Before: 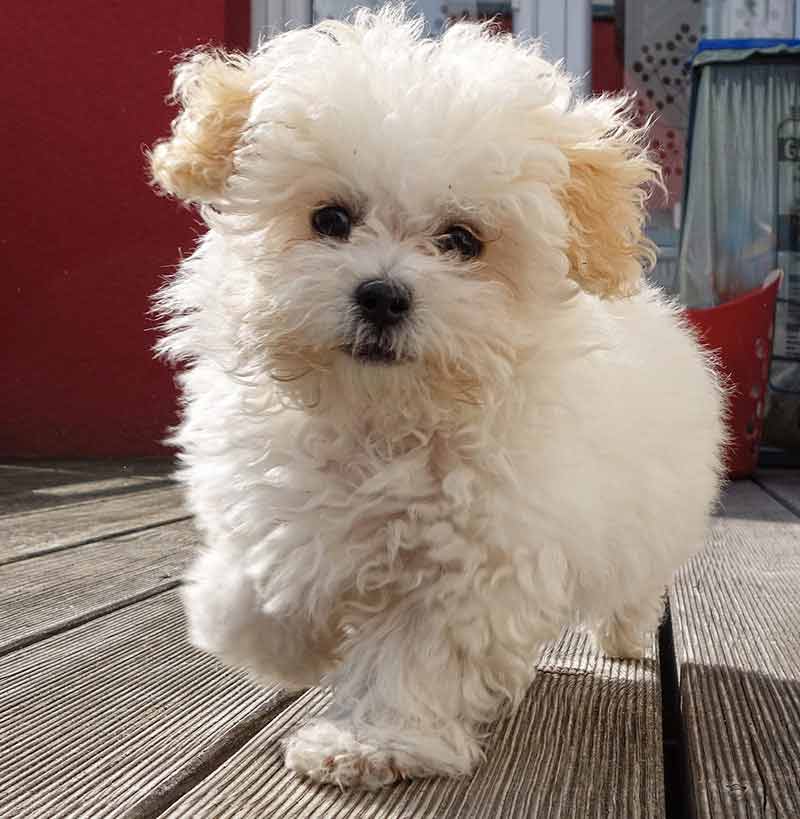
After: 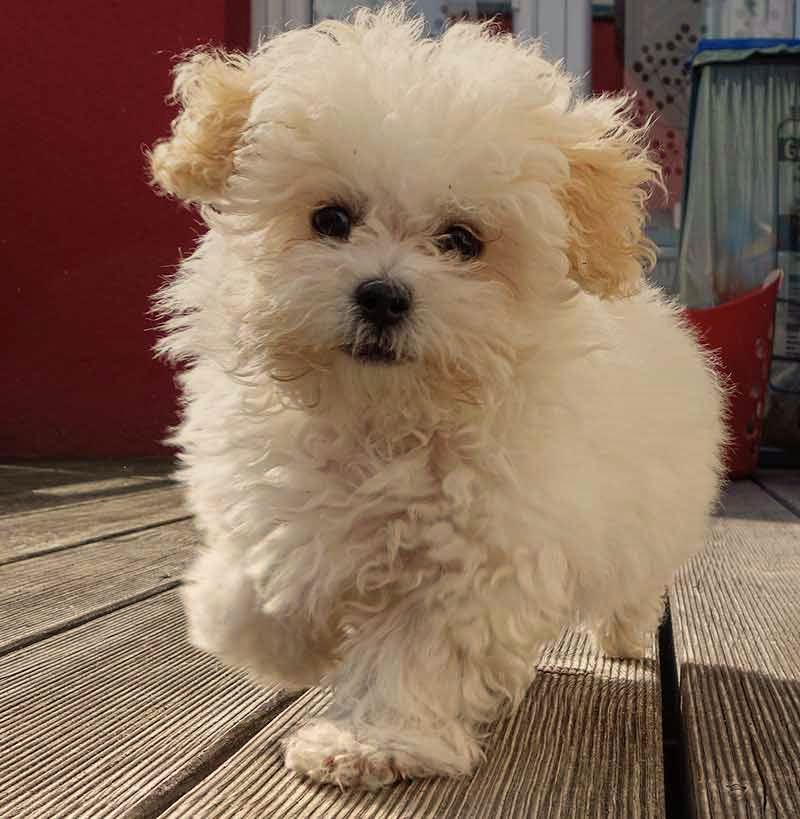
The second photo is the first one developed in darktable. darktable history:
graduated density: rotation 5.63°, offset 76.9
velvia: on, module defaults
white balance: red 1.045, blue 0.932
